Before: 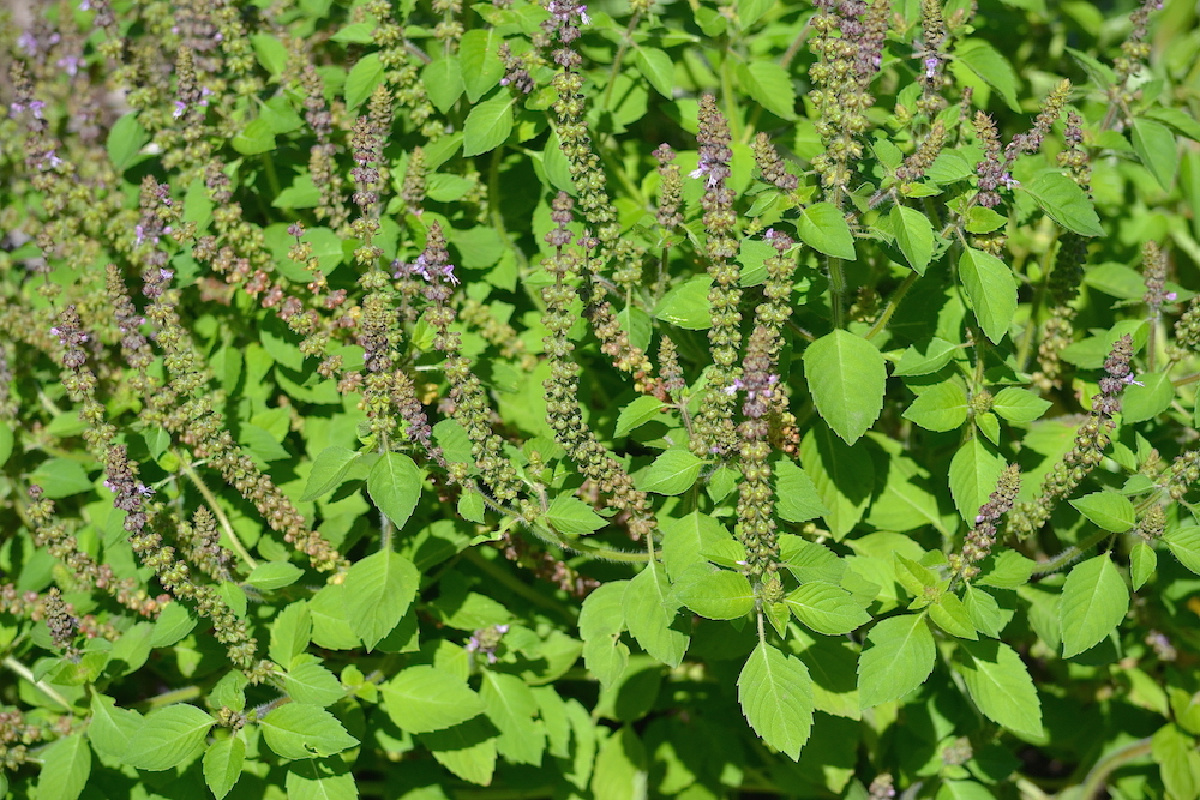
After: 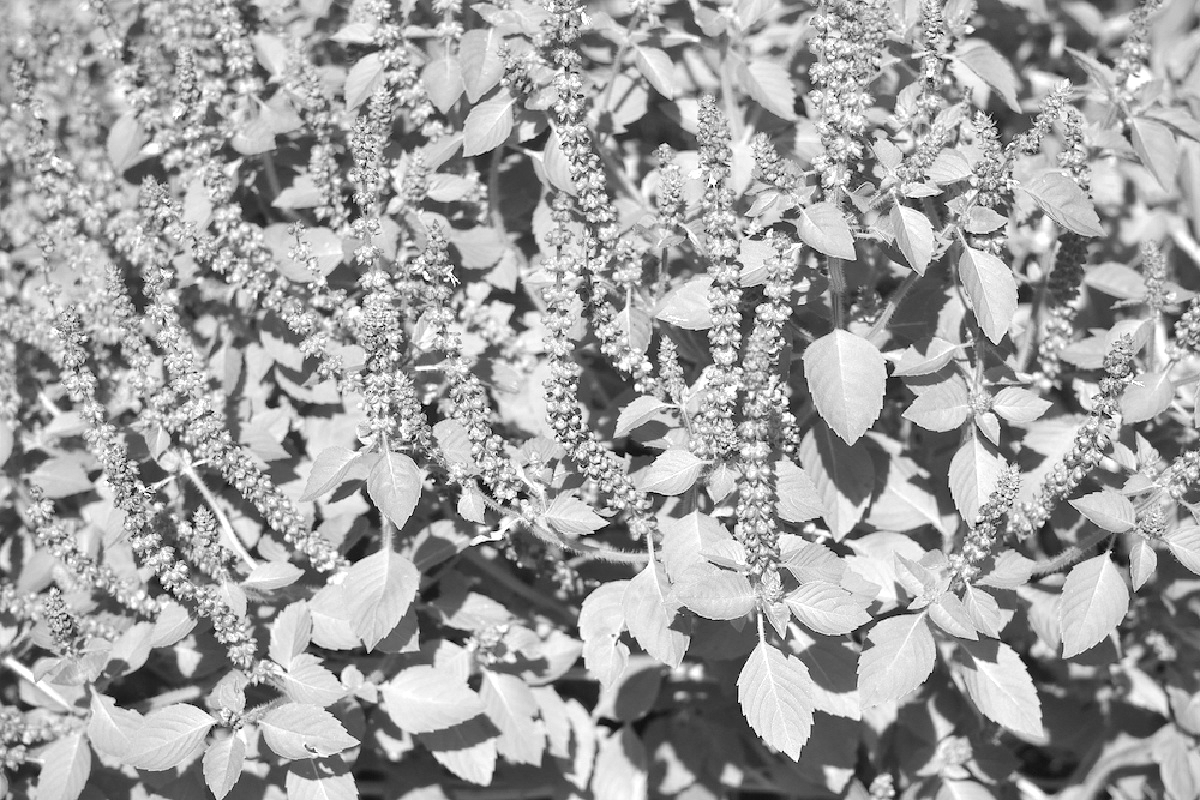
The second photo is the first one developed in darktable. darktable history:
monochrome: a 73.58, b 64.21
vibrance: vibrance 20%
exposure: exposure 1 EV, compensate highlight preservation false
color balance rgb: perceptual saturation grading › global saturation 20%, perceptual saturation grading › highlights -25%, perceptual saturation grading › shadows 25%
